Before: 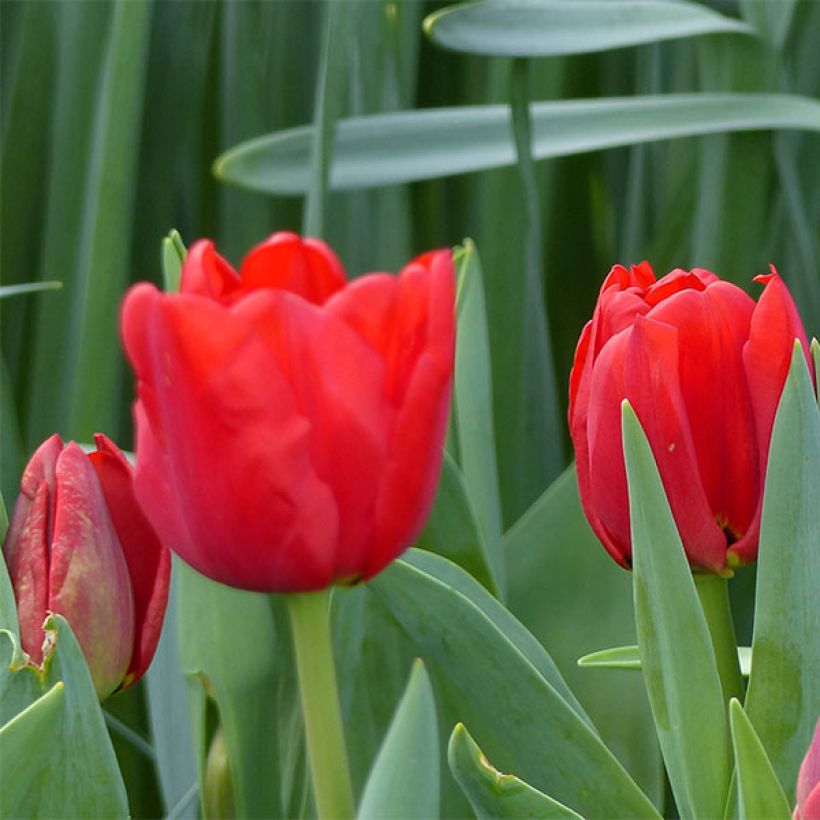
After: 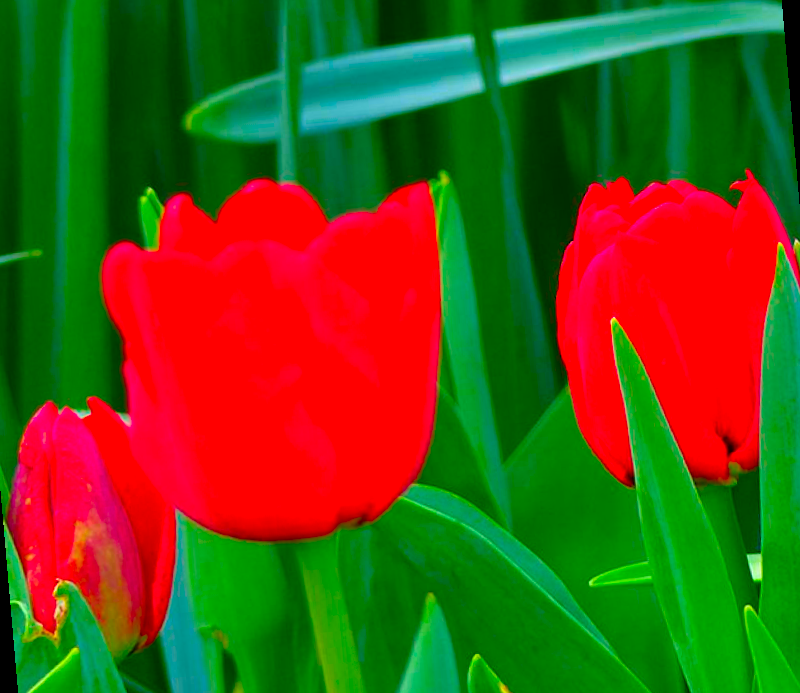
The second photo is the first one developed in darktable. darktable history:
color correction: saturation 3
rotate and perspective: rotation -5°, crop left 0.05, crop right 0.952, crop top 0.11, crop bottom 0.89
